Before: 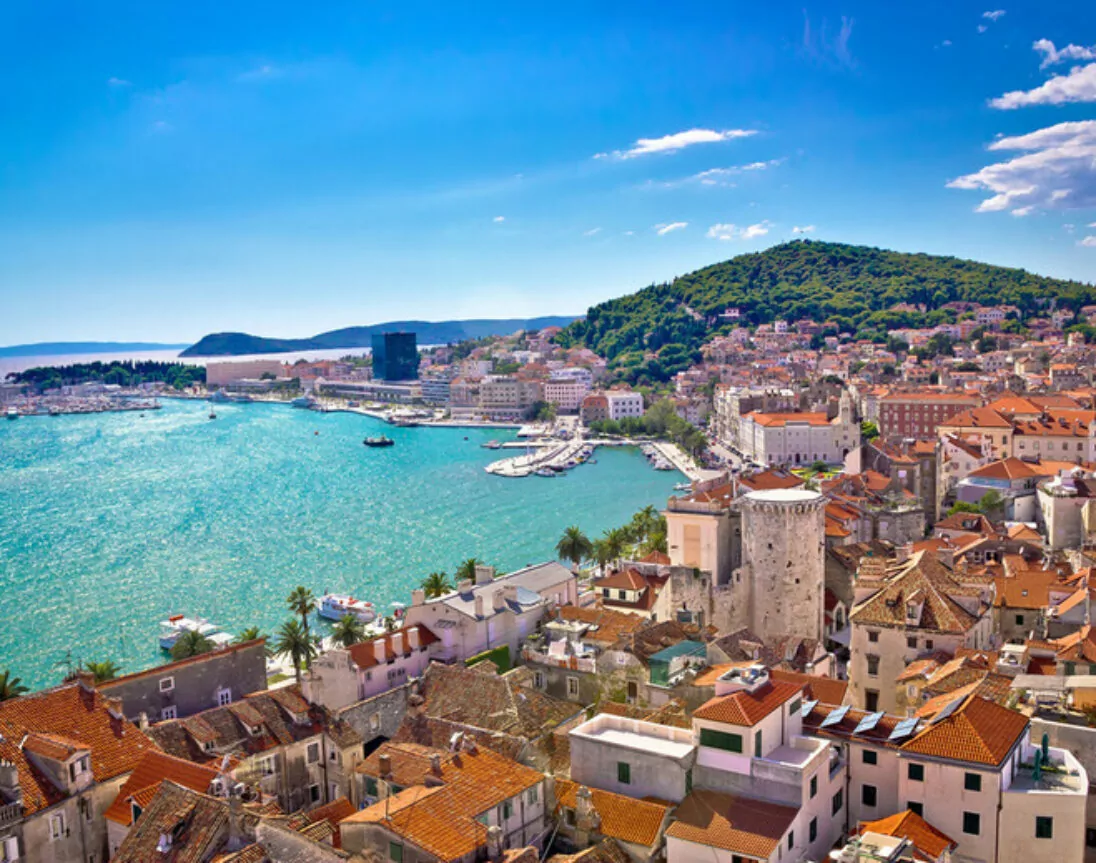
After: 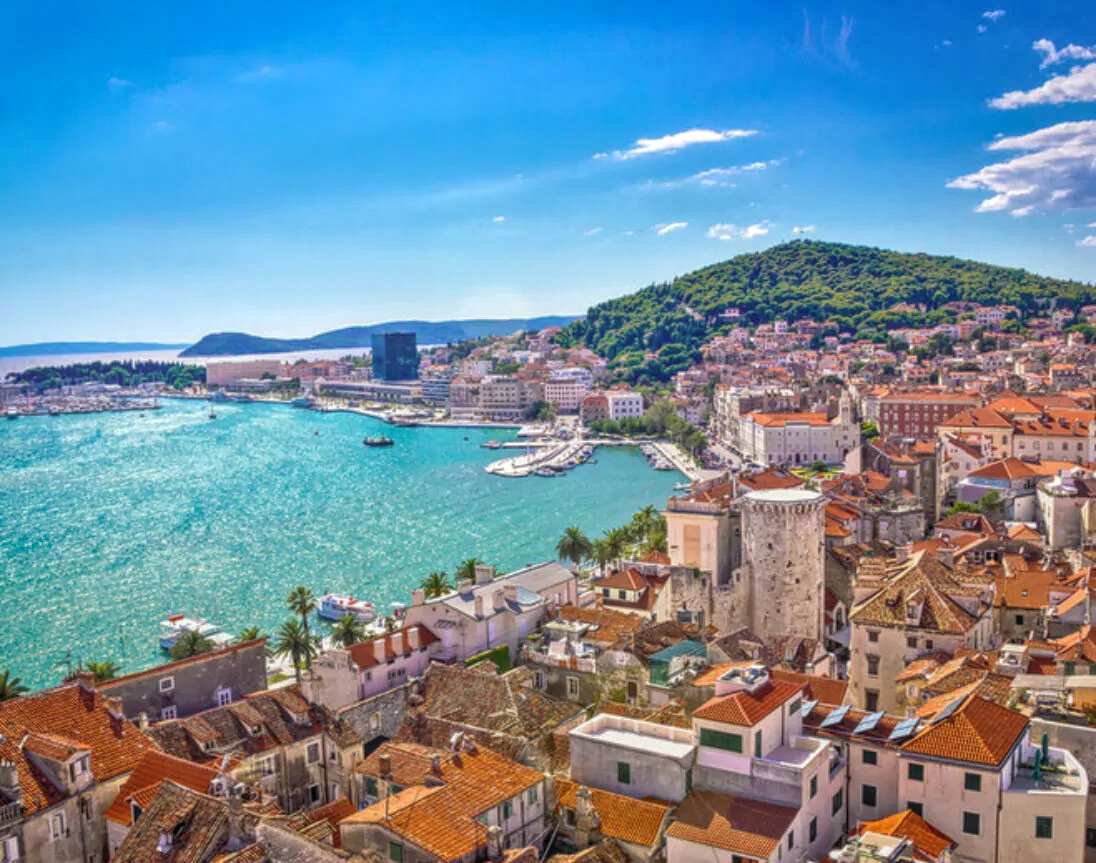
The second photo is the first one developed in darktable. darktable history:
local contrast: highlights 67%, shadows 35%, detail 167%, midtone range 0.2
